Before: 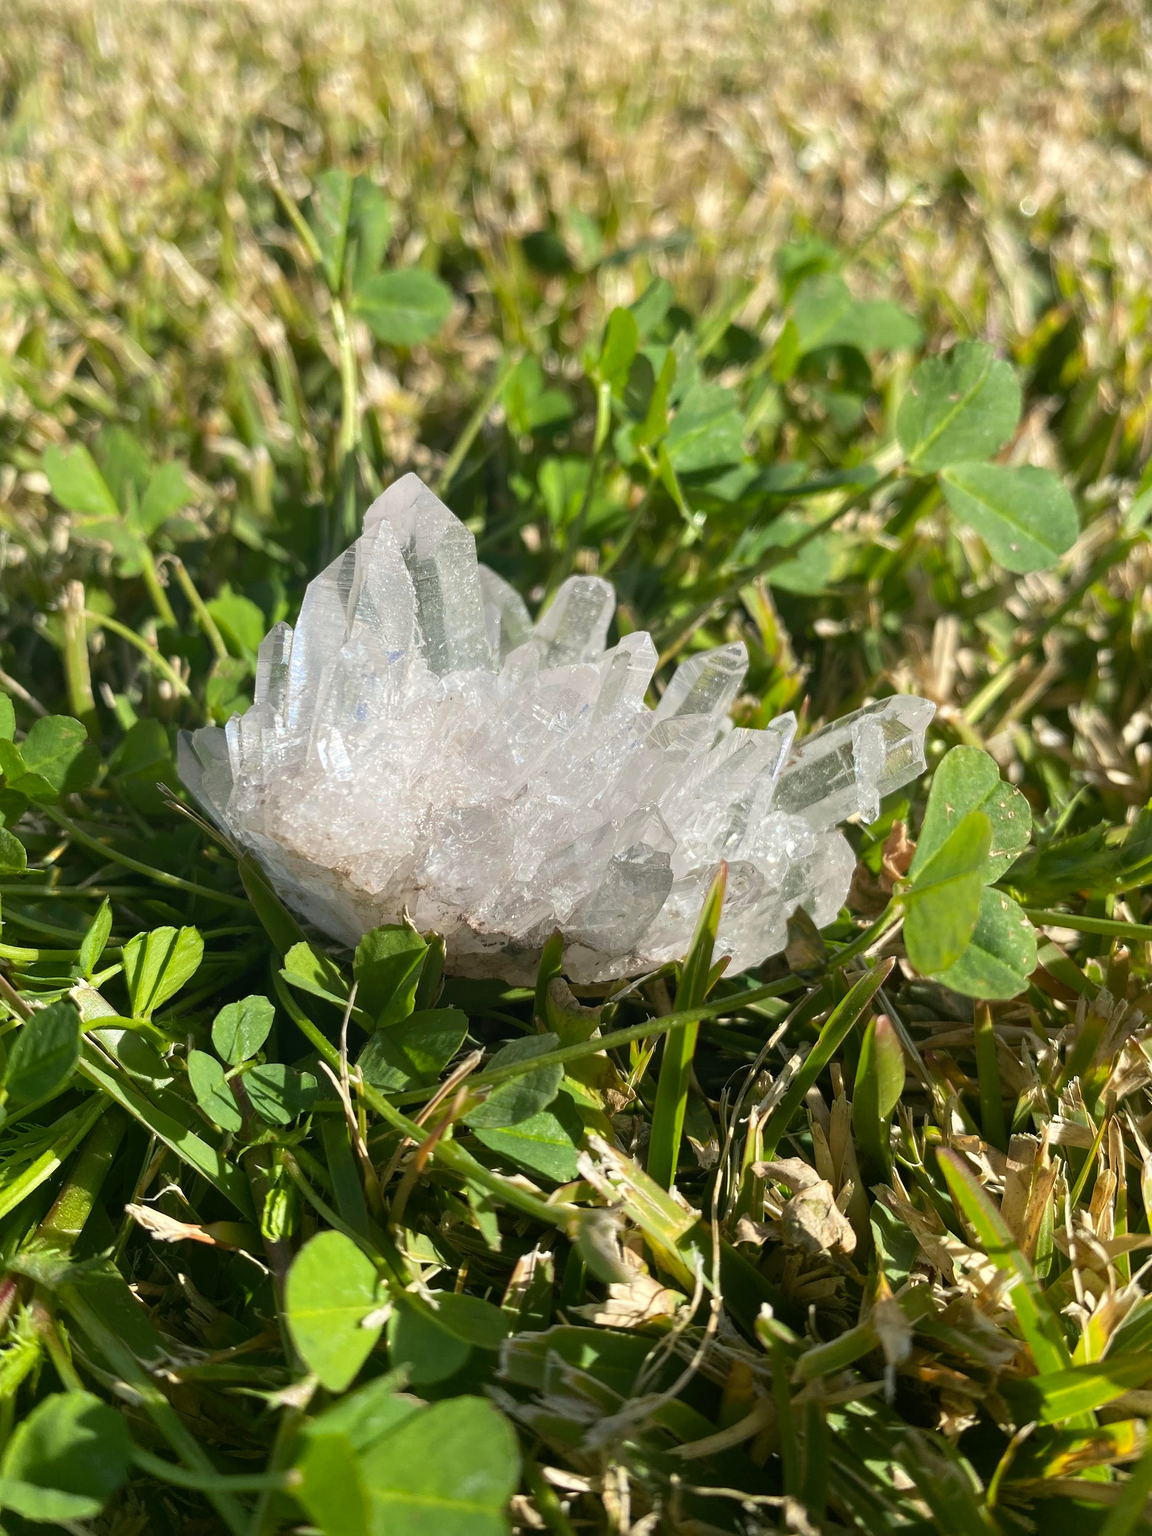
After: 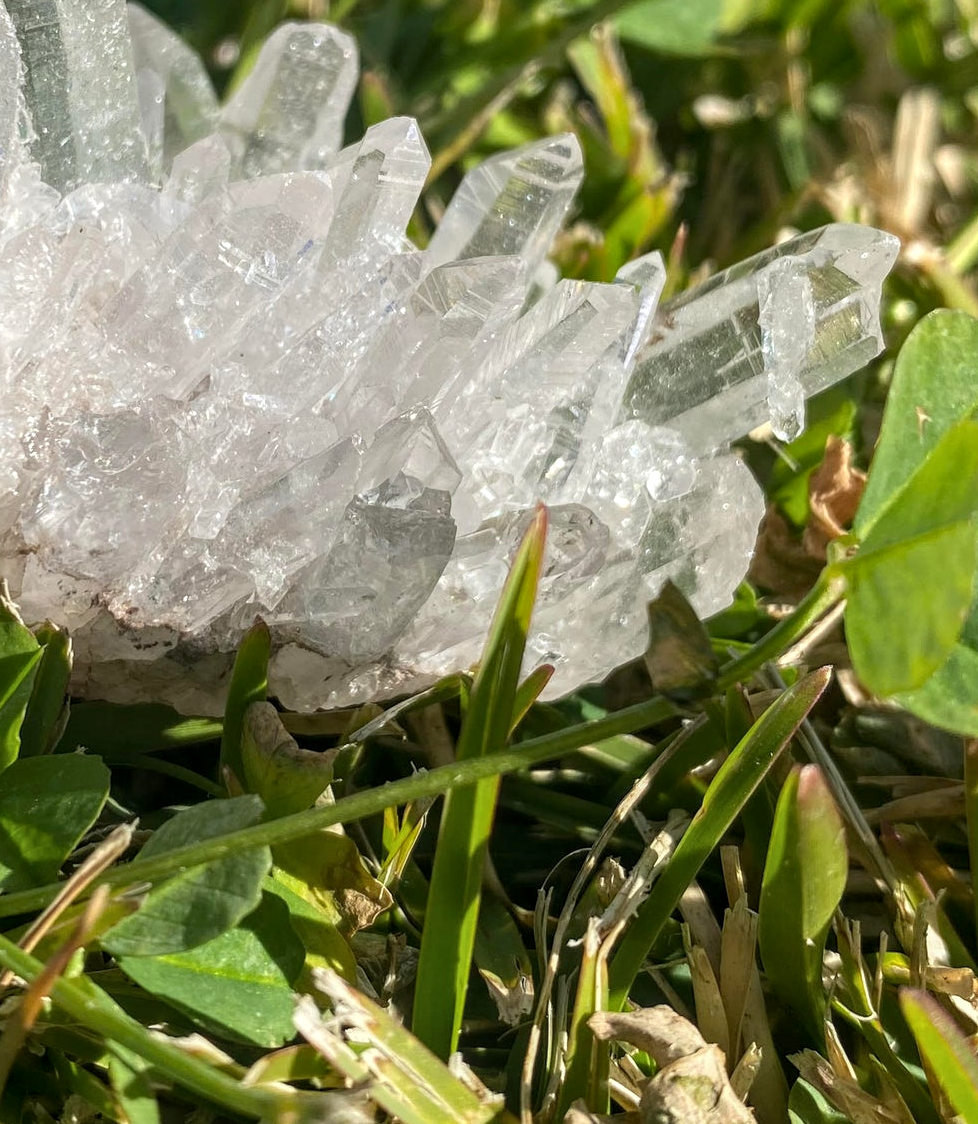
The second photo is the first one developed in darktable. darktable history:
local contrast: on, module defaults
crop: left 35.03%, top 36.625%, right 14.663%, bottom 20.057%
